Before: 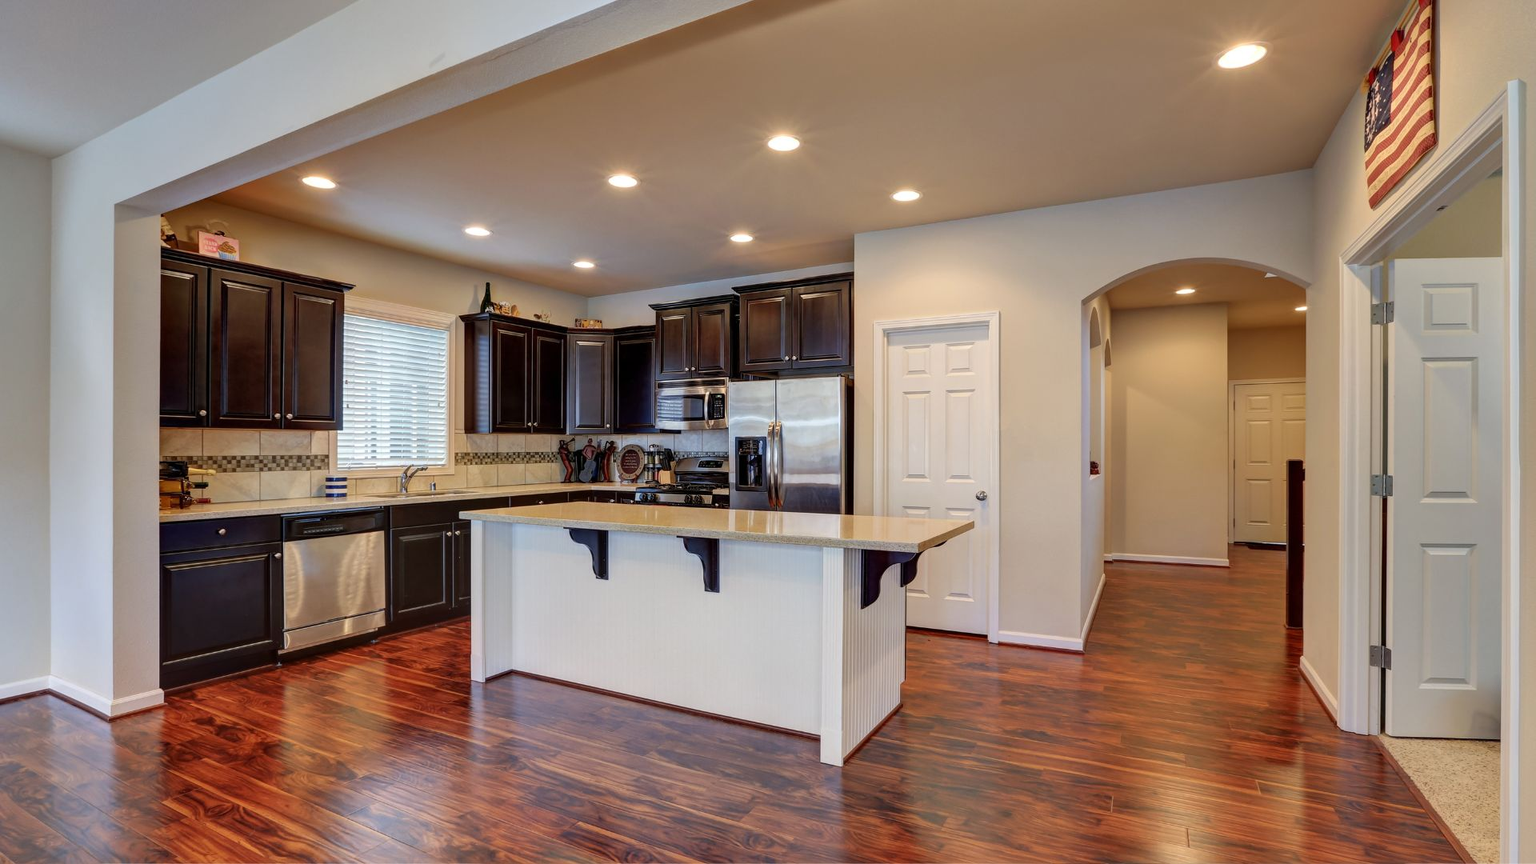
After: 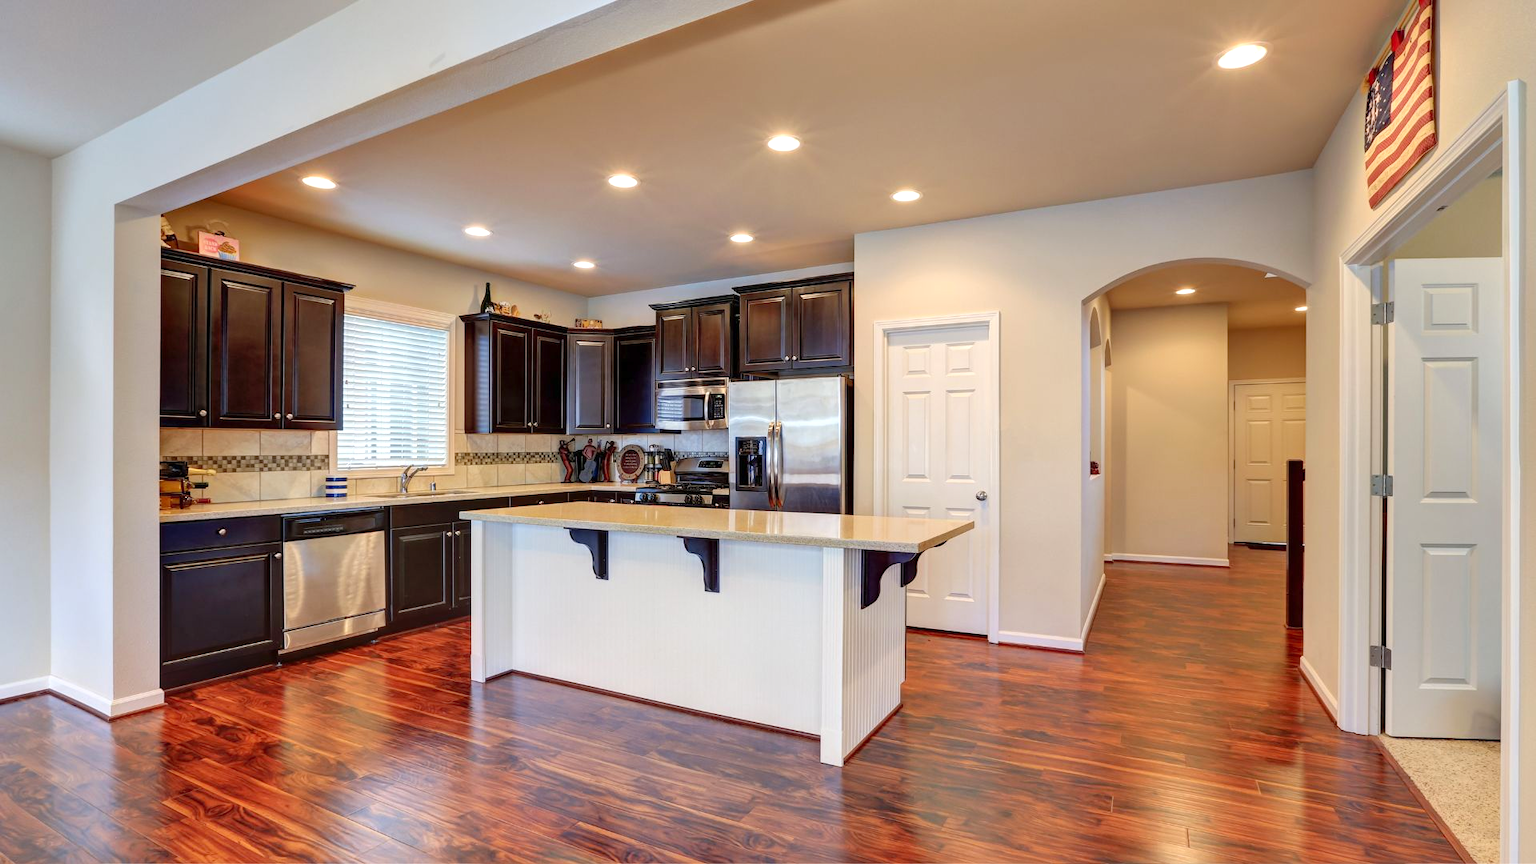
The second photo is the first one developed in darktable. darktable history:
levels: levels [0, 0.435, 0.917]
